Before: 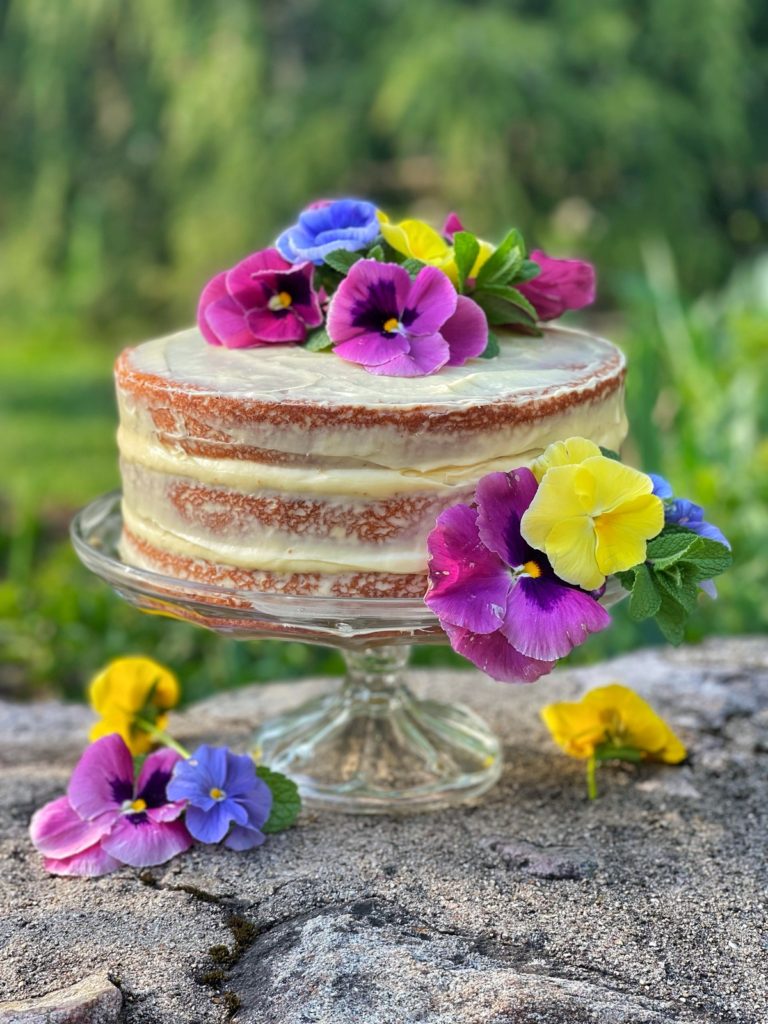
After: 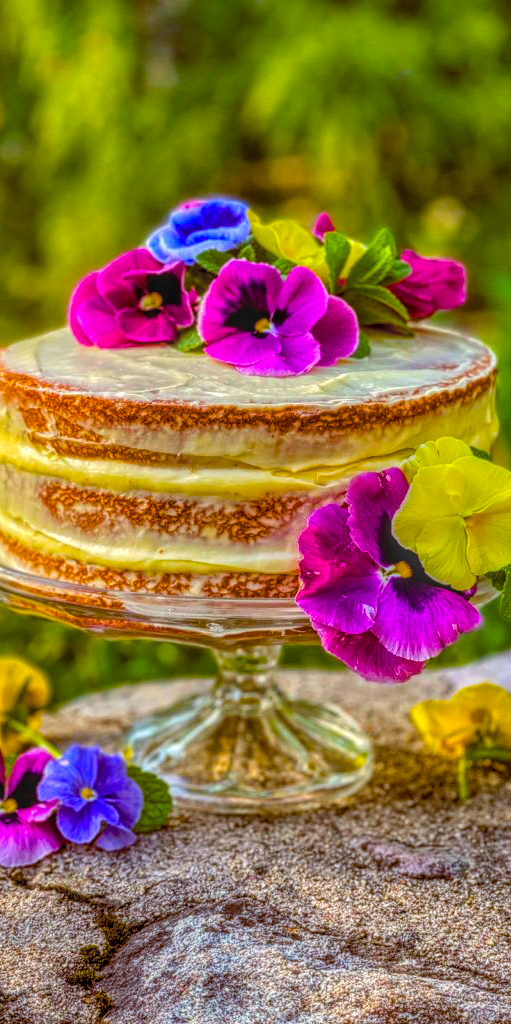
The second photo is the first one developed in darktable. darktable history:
crop: left 16.899%, right 16.464%
local contrast: highlights 3%, shadows 7%, detail 200%, midtone range 0.249
color balance rgb: power › hue 329.06°, global offset › chroma 0.409%, global offset › hue 34.25°, perceptual saturation grading › global saturation 63.866%, perceptual saturation grading › highlights 49.71%, perceptual saturation grading › shadows 29.605%
